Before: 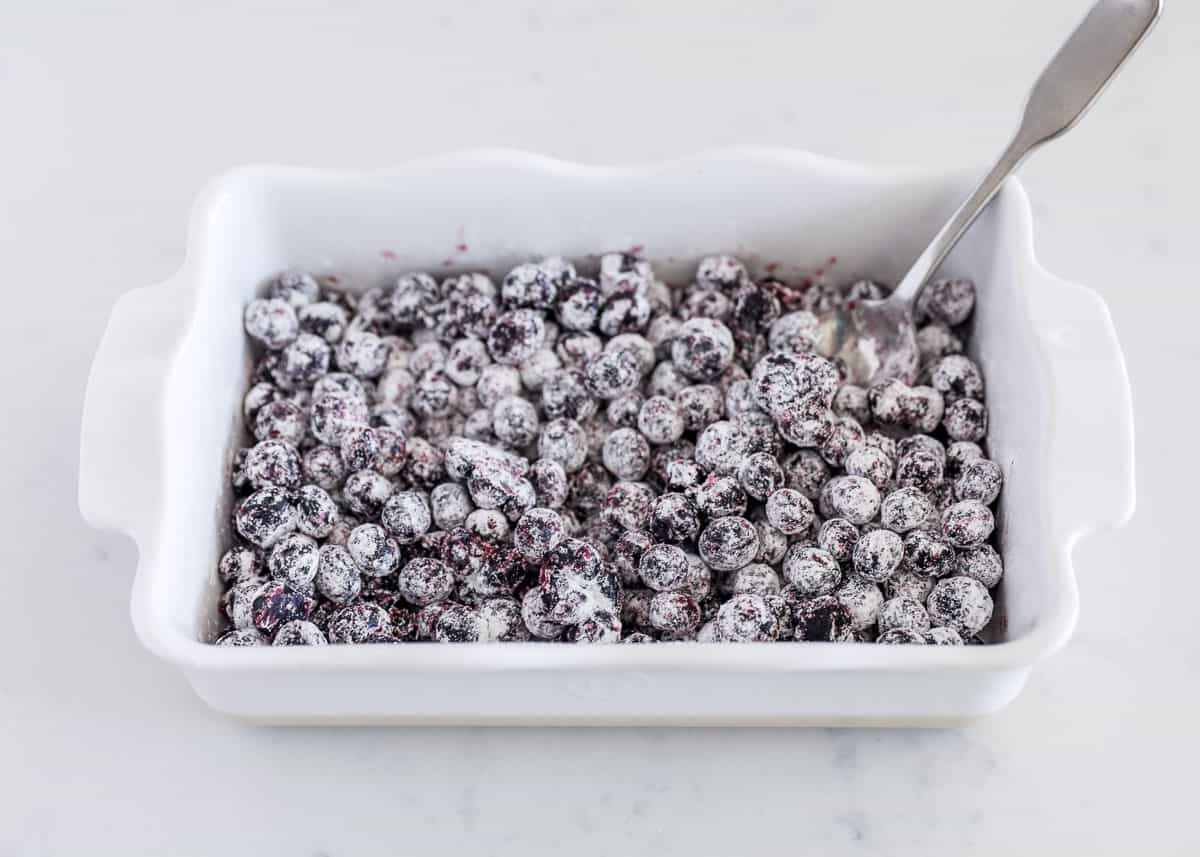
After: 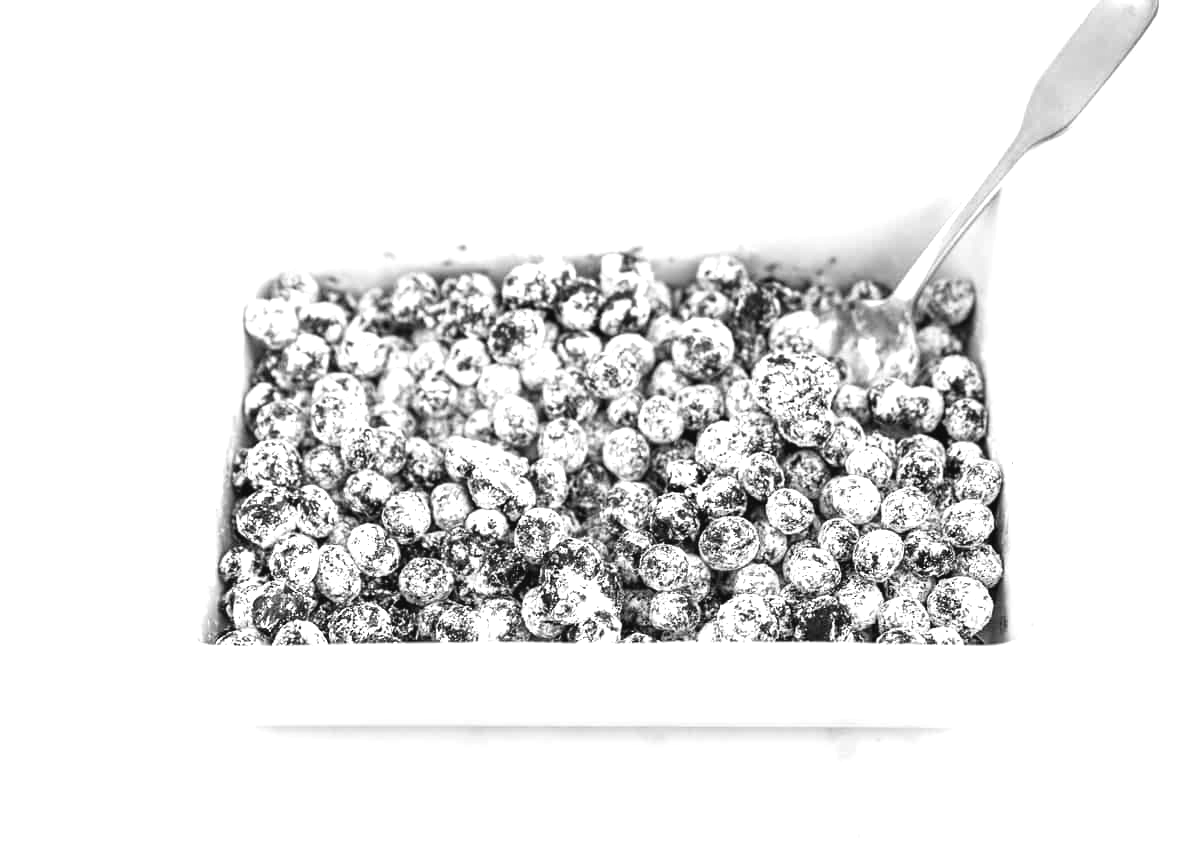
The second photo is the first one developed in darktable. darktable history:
monochrome: on, module defaults
contrast brightness saturation: contrast 0.08, saturation 0.02
exposure: black level correction -0.002, exposure 1.115 EV, compensate highlight preservation false
